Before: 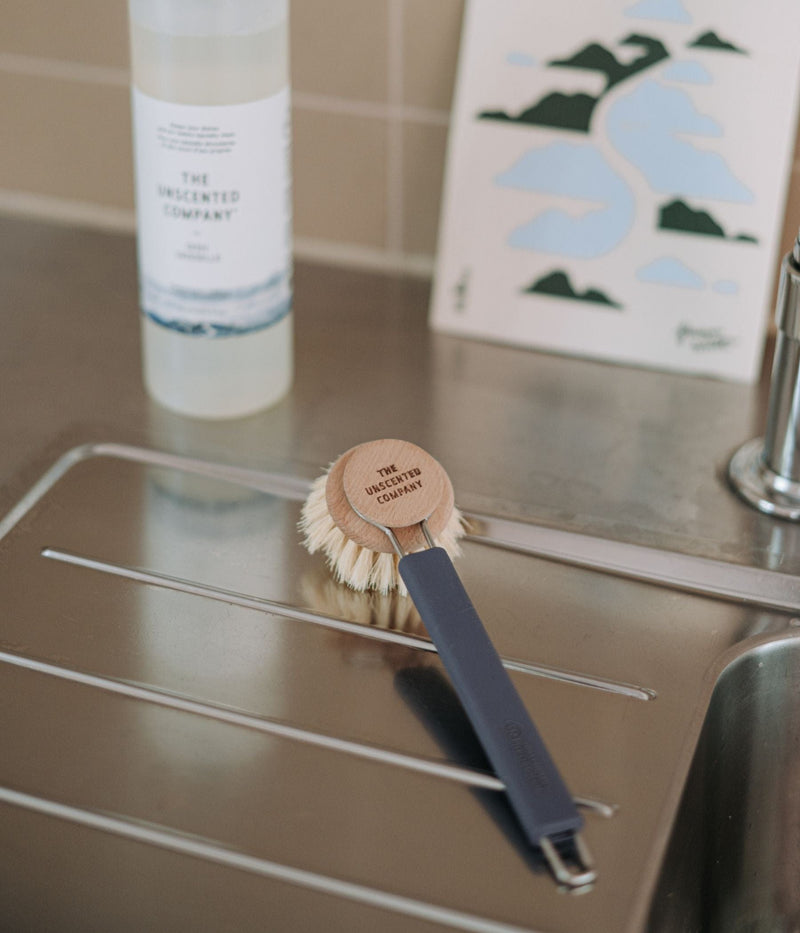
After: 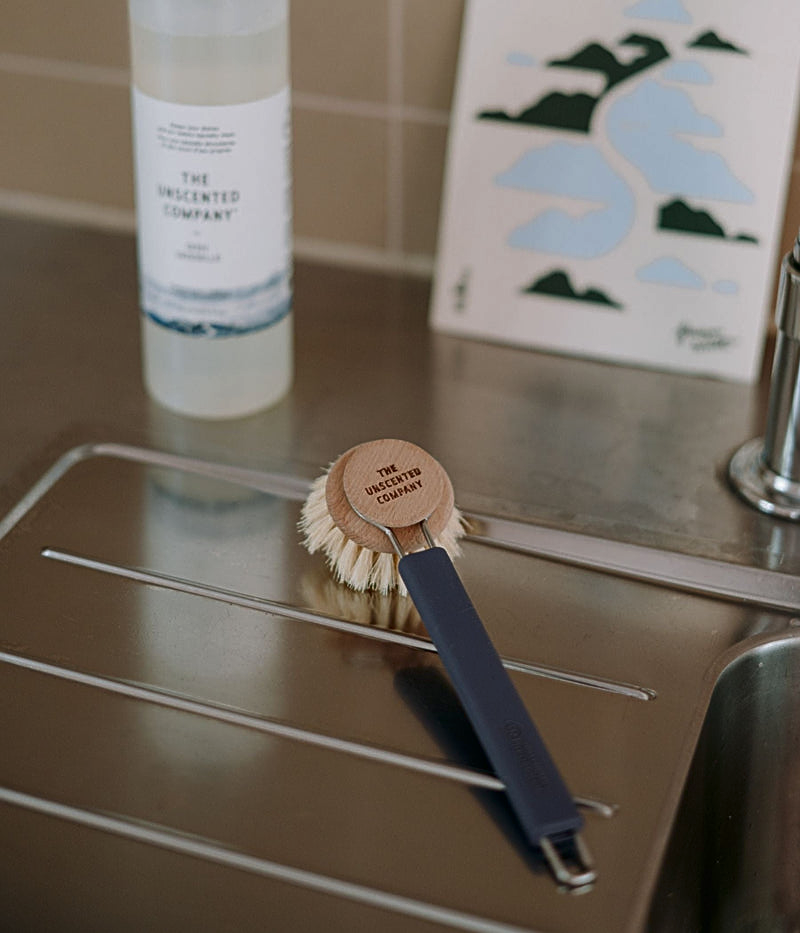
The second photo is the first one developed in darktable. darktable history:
sharpen: radius 1.967
contrast brightness saturation: brightness -0.2, saturation 0.08
